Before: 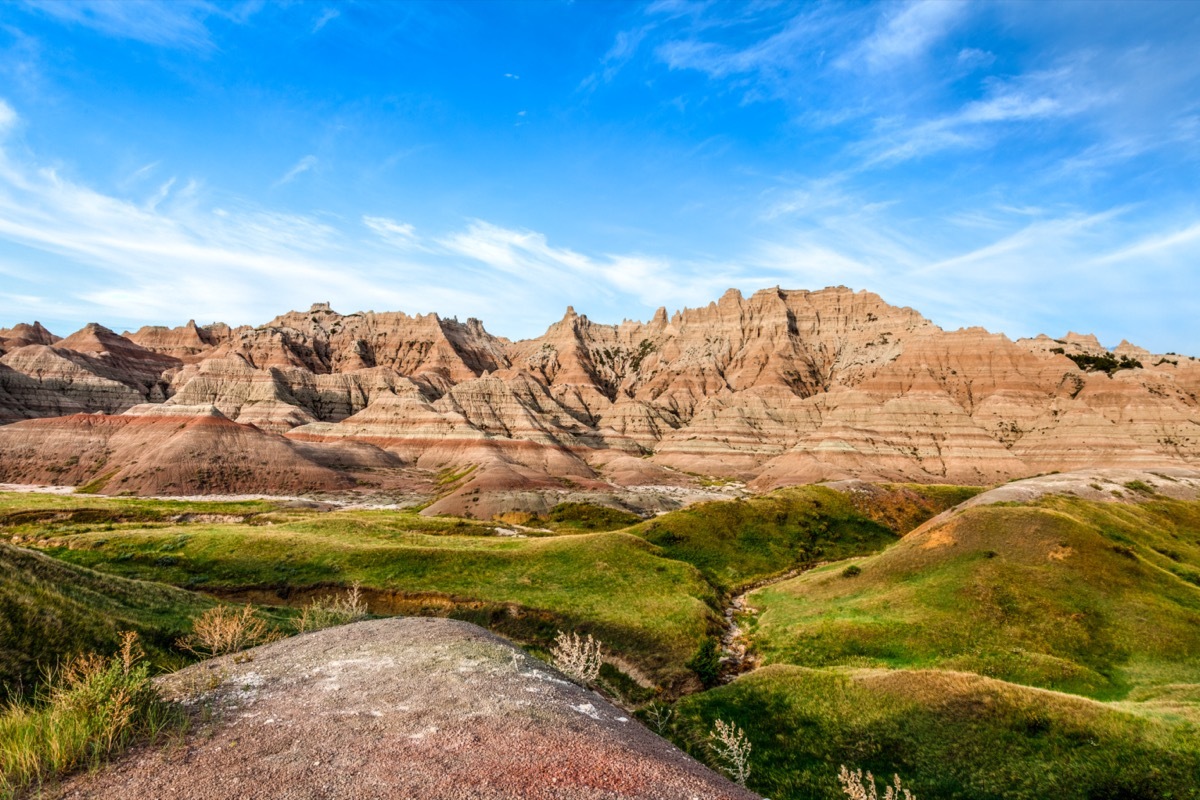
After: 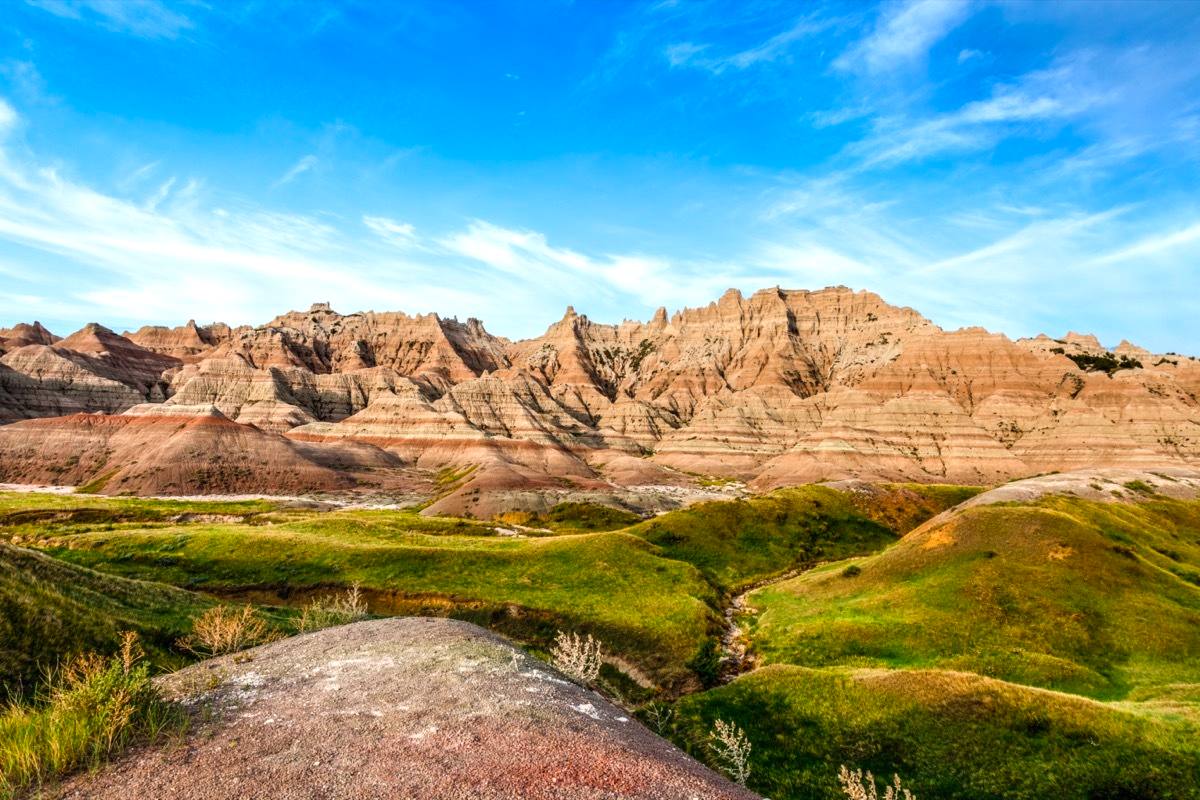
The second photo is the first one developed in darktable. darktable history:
color balance rgb: highlights gain › luminance 14.906%, perceptual saturation grading › global saturation 10.402%, global vibrance 15.032%
